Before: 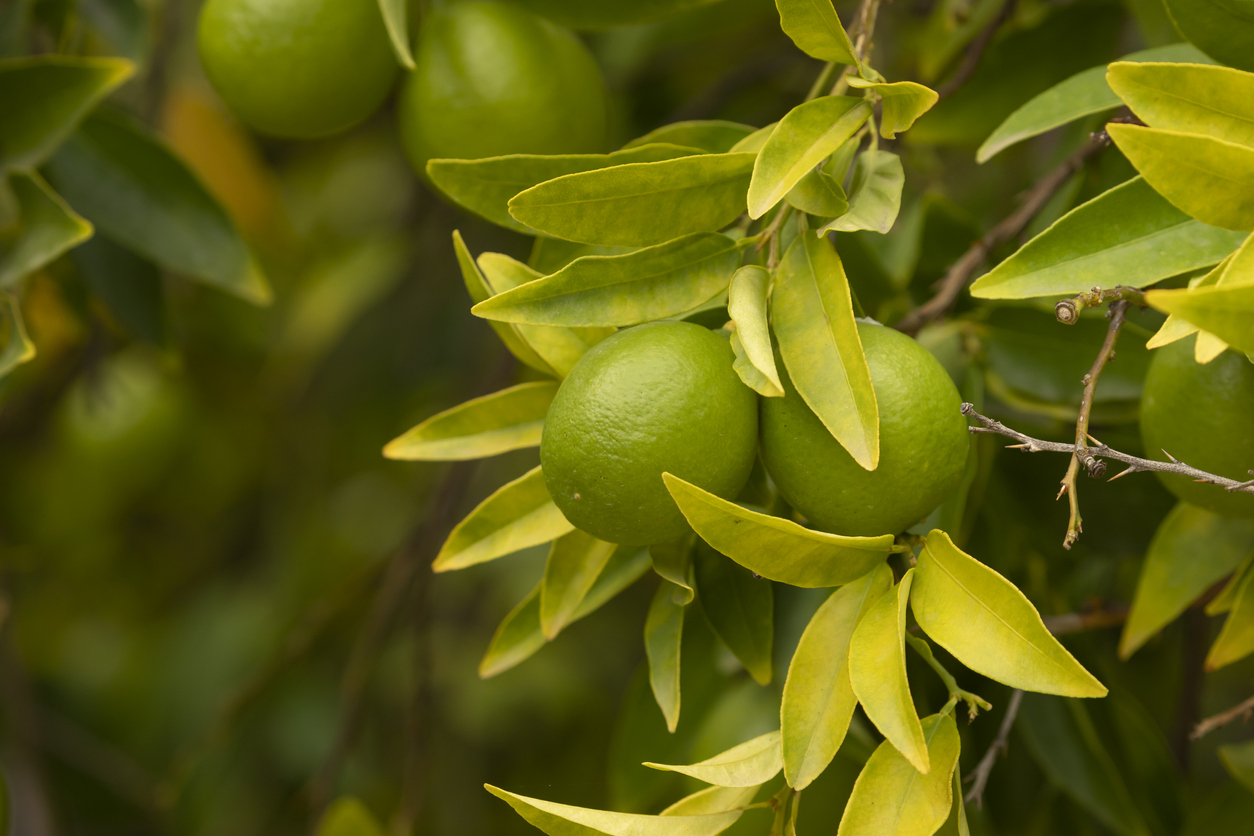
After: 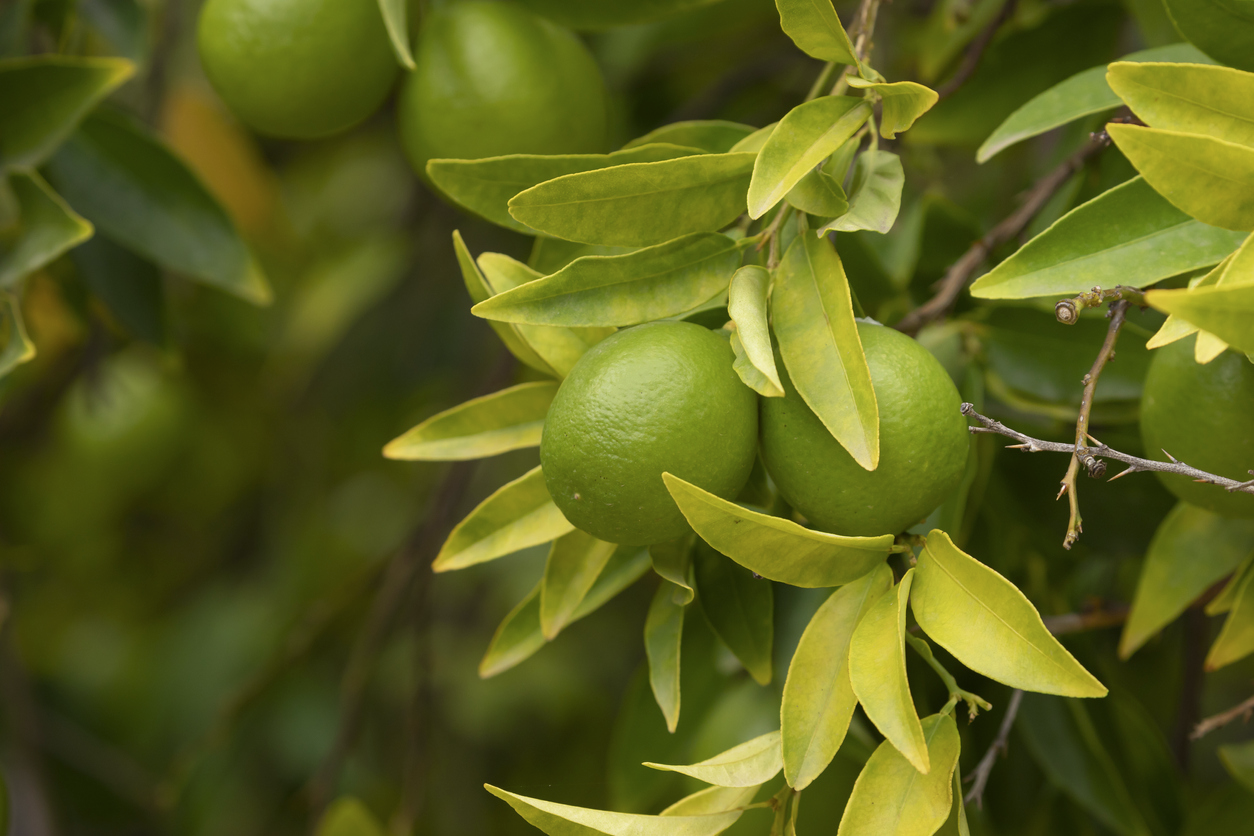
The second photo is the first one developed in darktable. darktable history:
color calibration: illuminant as shot in camera, x 0.365, y 0.378, temperature 4428.47 K, saturation algorithm version 1 (2020)
